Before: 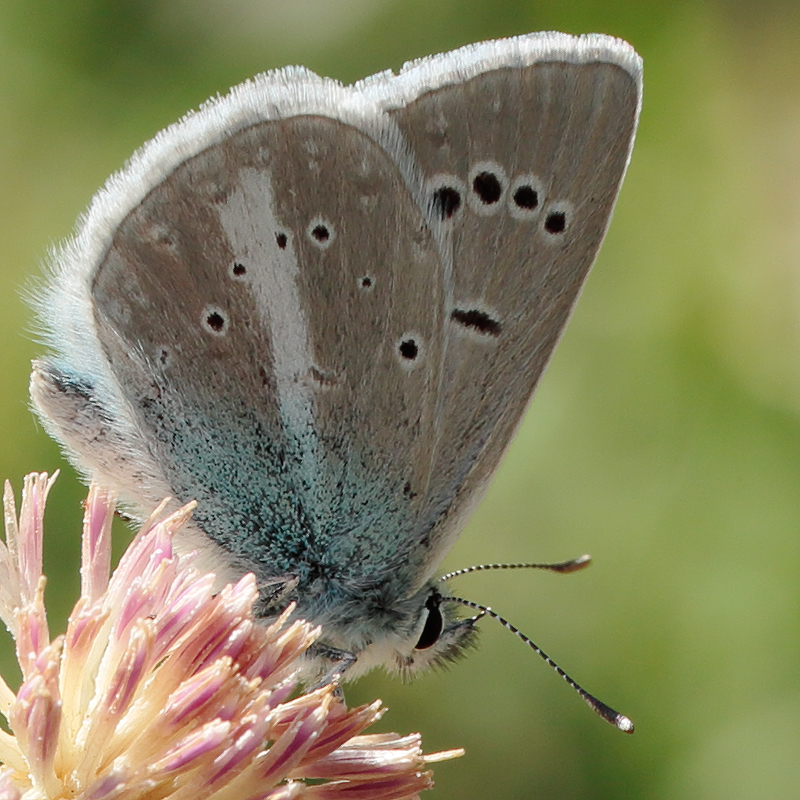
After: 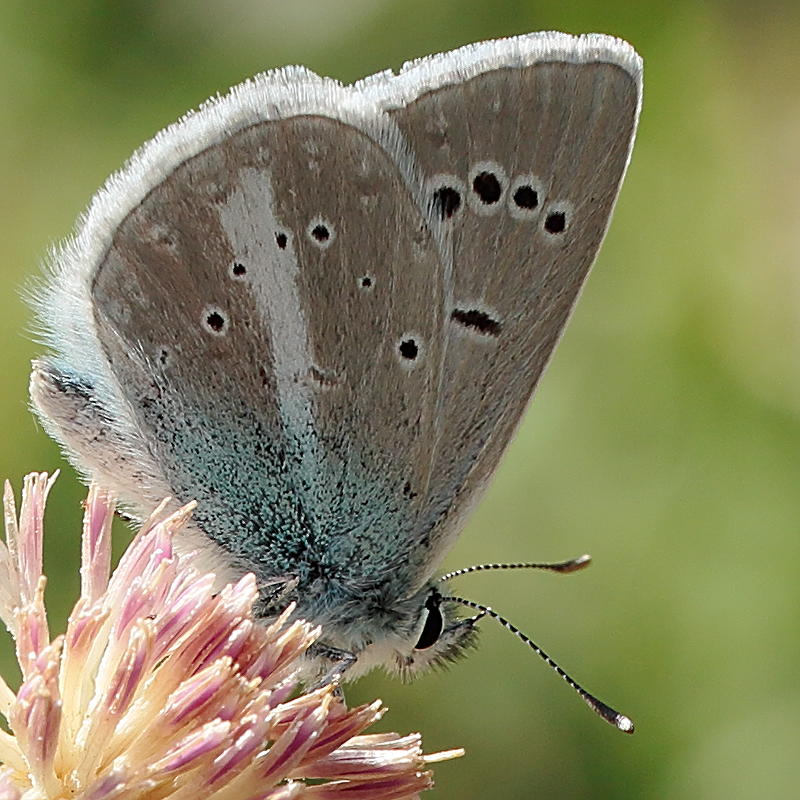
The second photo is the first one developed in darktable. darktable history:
sharpen: radius 2.641, amount 0.661
